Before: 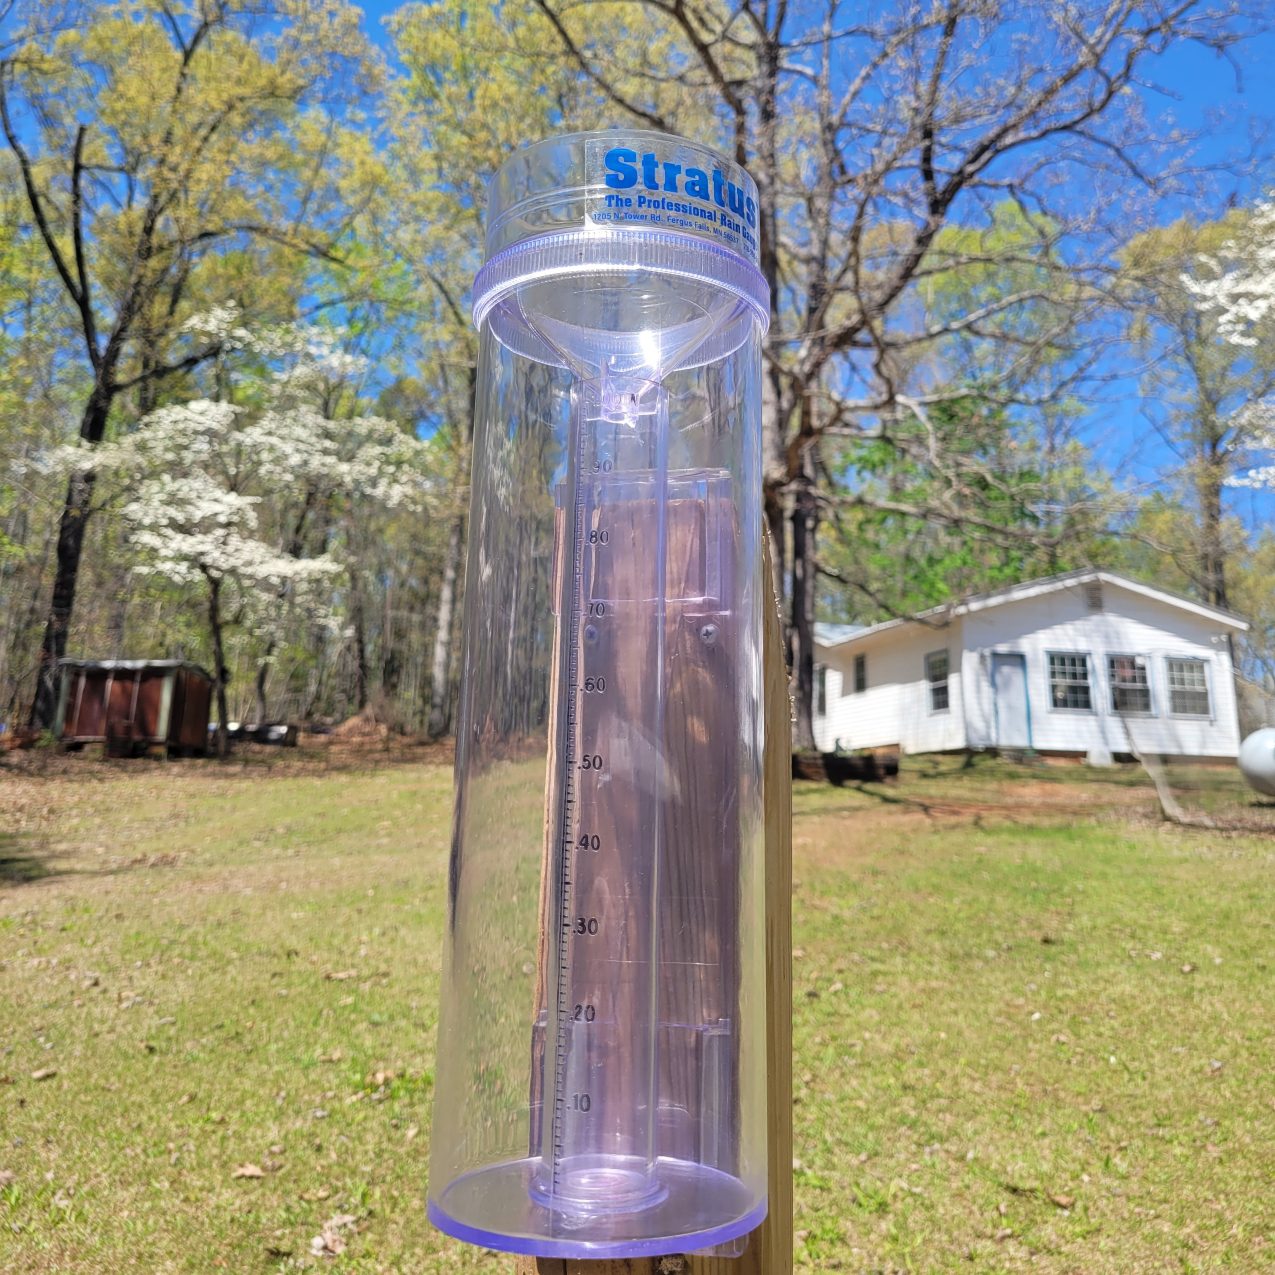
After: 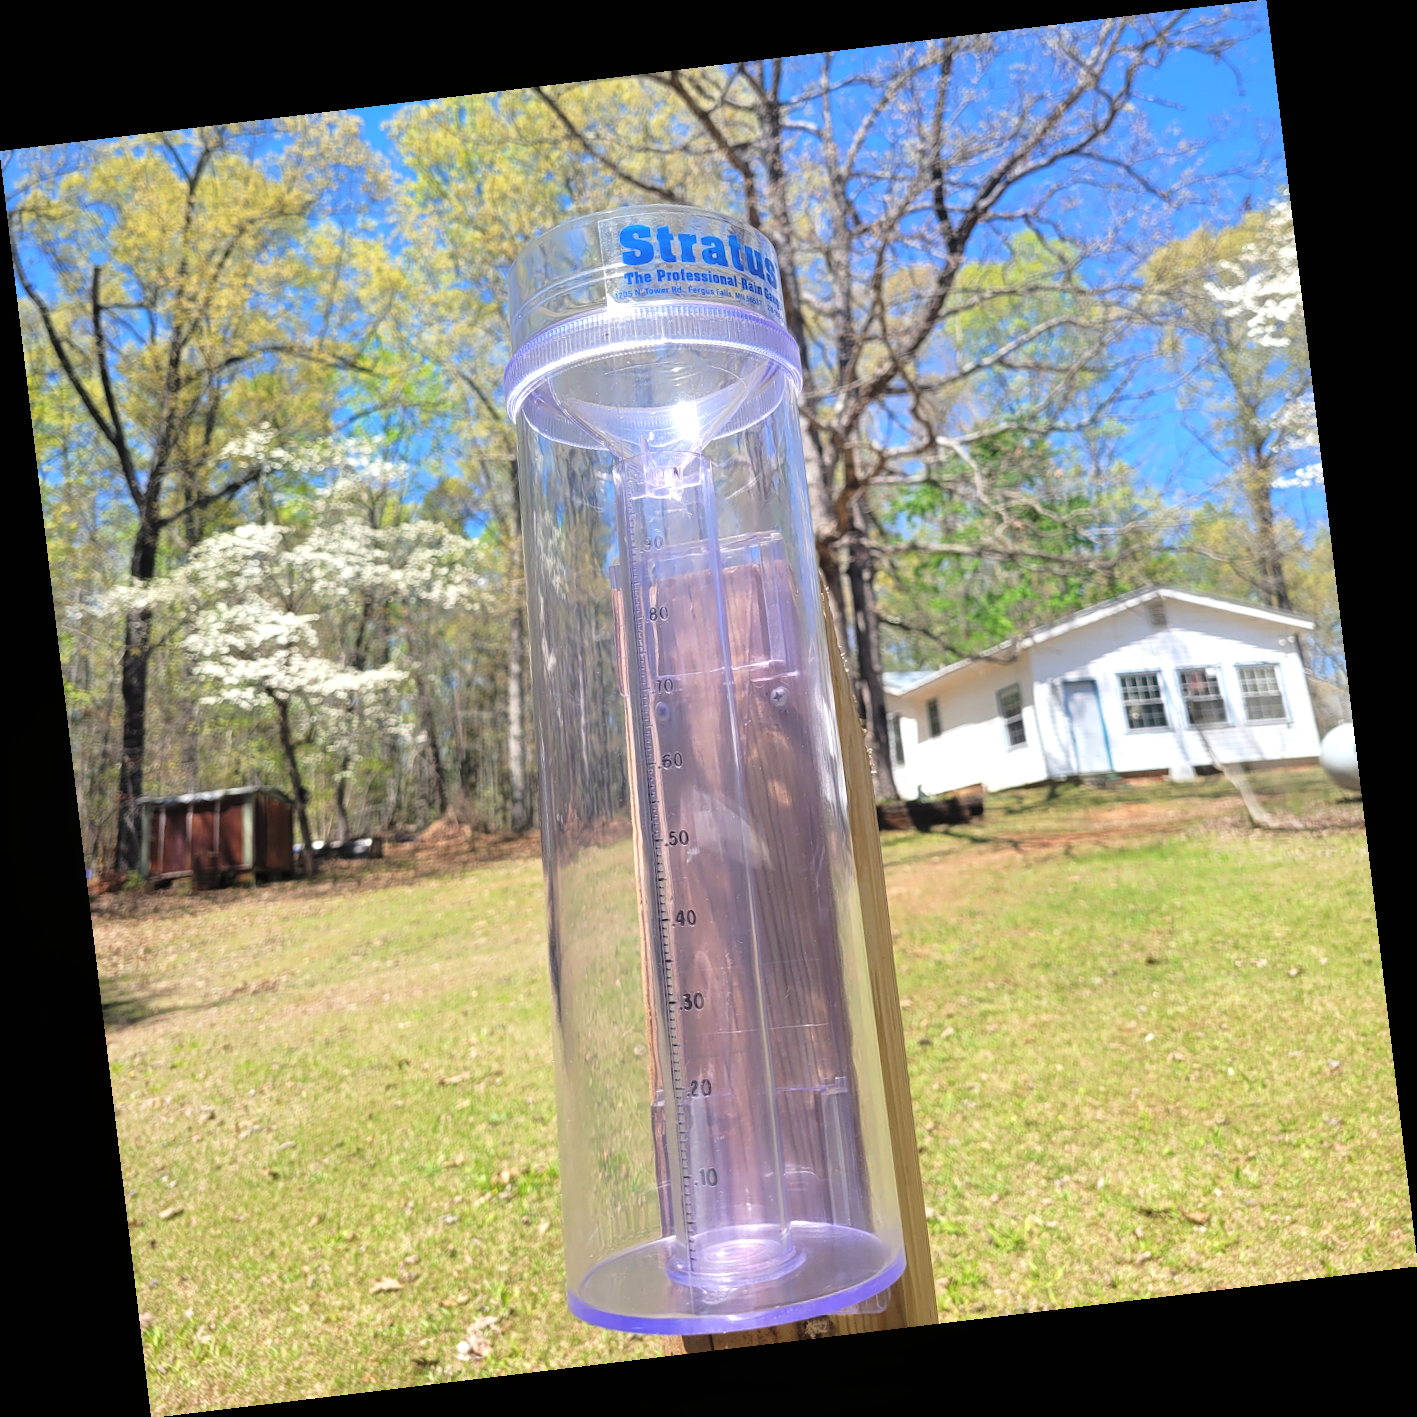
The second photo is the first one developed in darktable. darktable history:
contrast equalizer: octaves 7, y [[0.6 ×6], [0.55 ×6], [0 ×6], [0 ×6], [0 ×6]], mix -0.2
exposure: black level correction 0, exposure 0.5 EV, compensate exposure bias true, compensate highlight preservation false
rotate and perspective: rotation -6.83°, automatic cropping off
